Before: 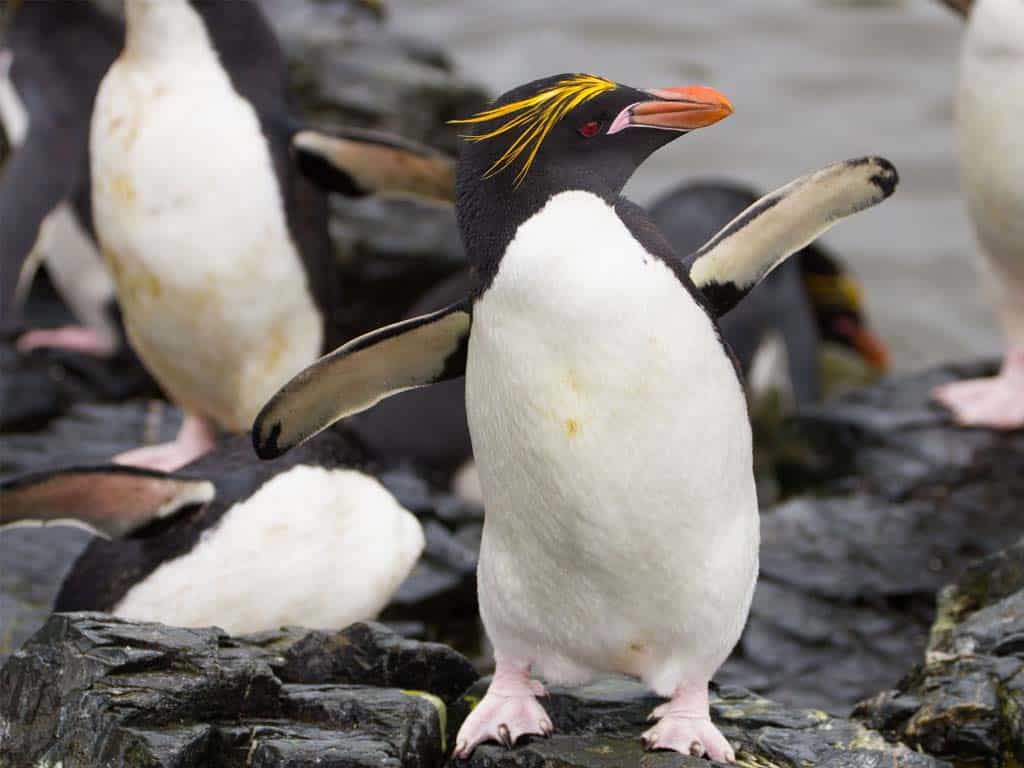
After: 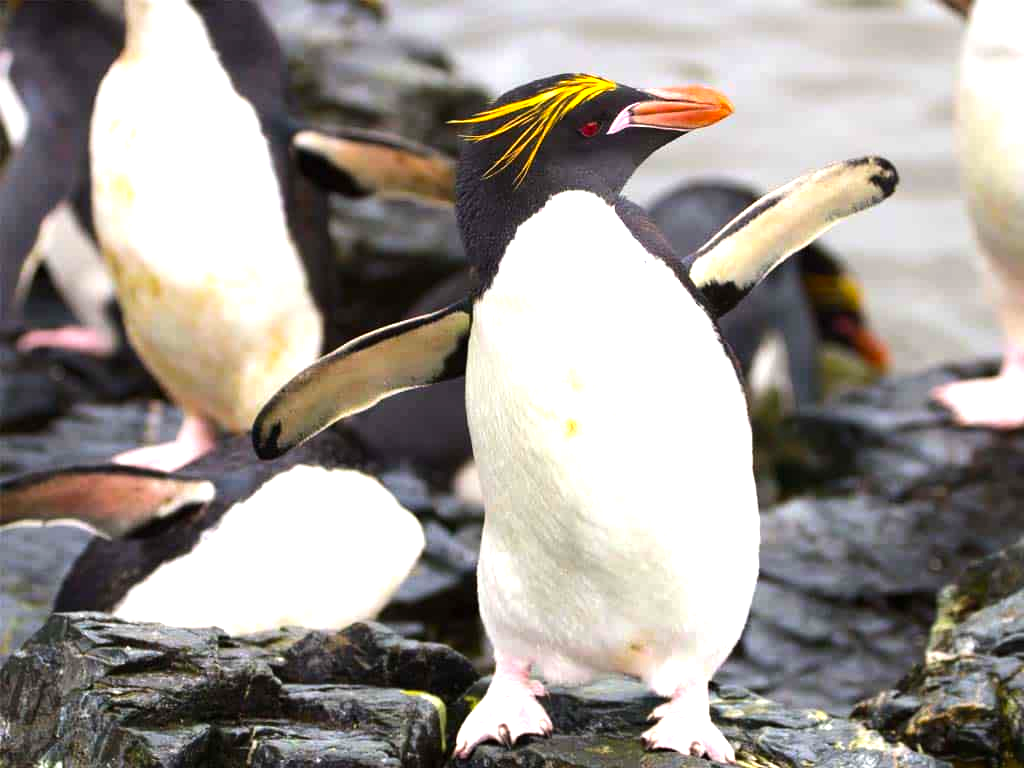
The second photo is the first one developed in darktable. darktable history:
color correction: highlights b* -0.001, saturation 1.33
exposure: black level correction 0, exposure 0.703 EV, compensate highlight preservation false
tone equalizer: -8 EV -0.403 EV, -7 EV -0.366 EV, -6 EV -0.366 EV, -5 EV -0.252 EV, -3 EV 0.198 EV, -2 EV 0.328 EV, -1 EV 0.395 EV, +0 EV 0.408 EV, edges refinement/feathering 500, mask exposure compensation -1.57 EV, preserve details no
